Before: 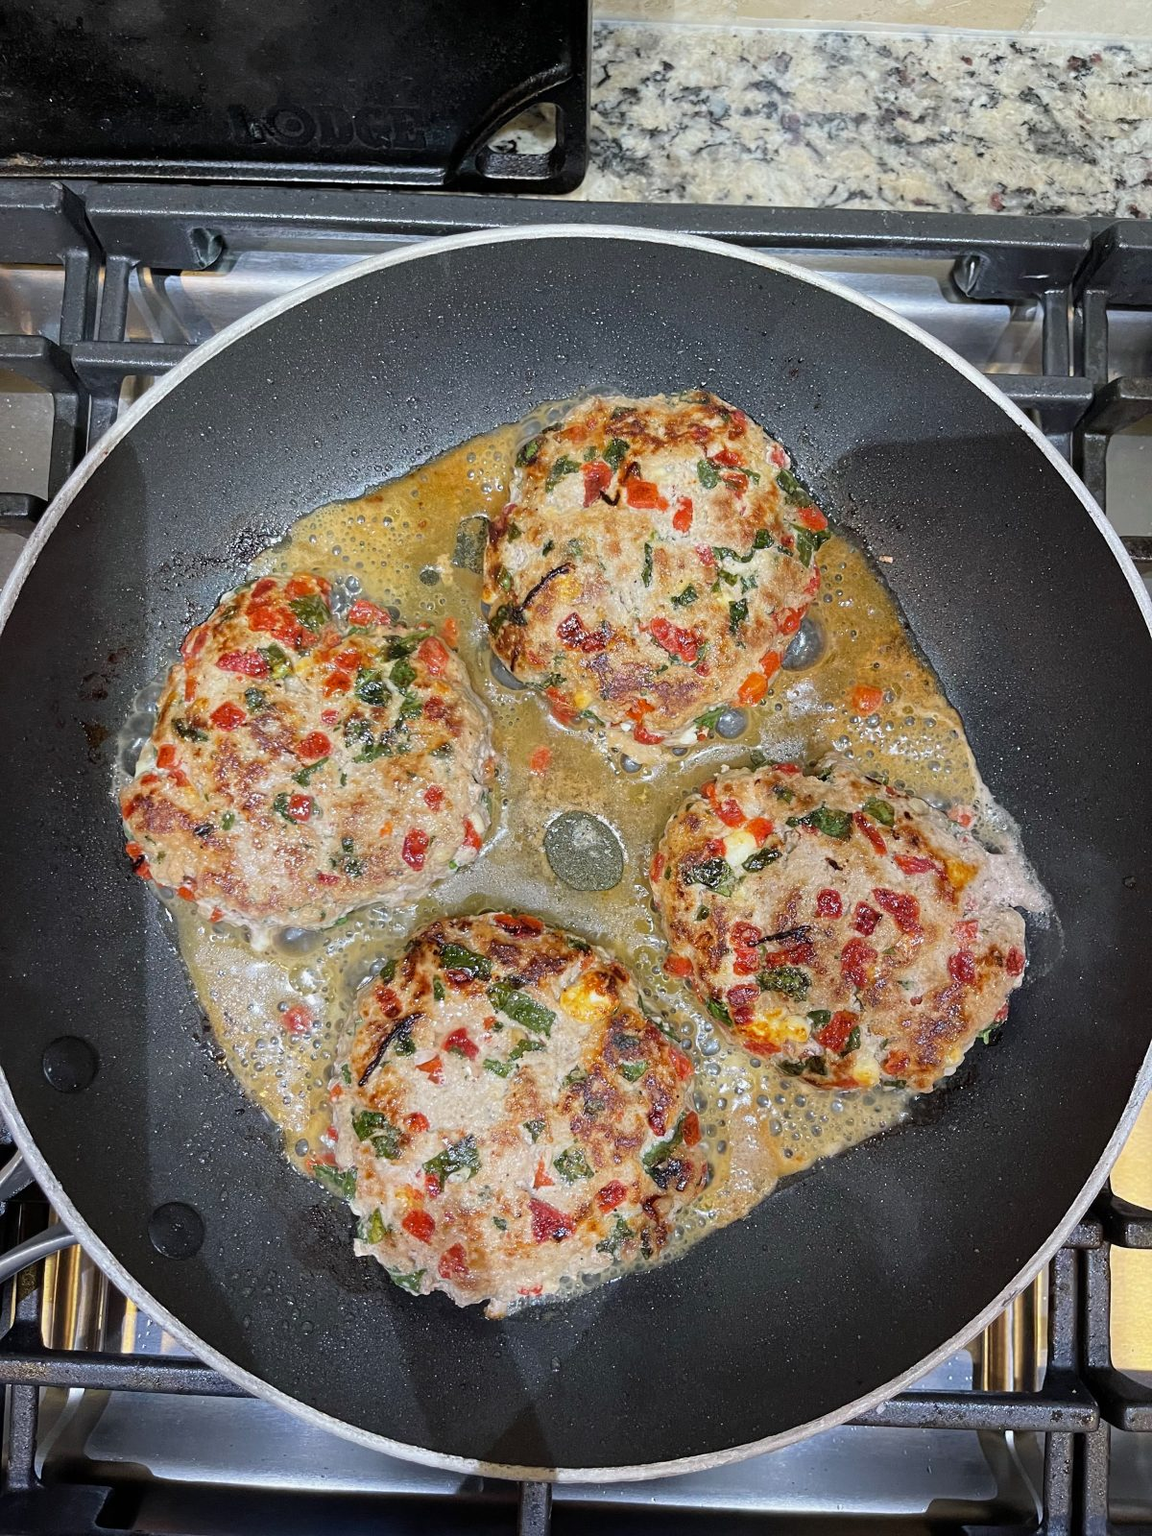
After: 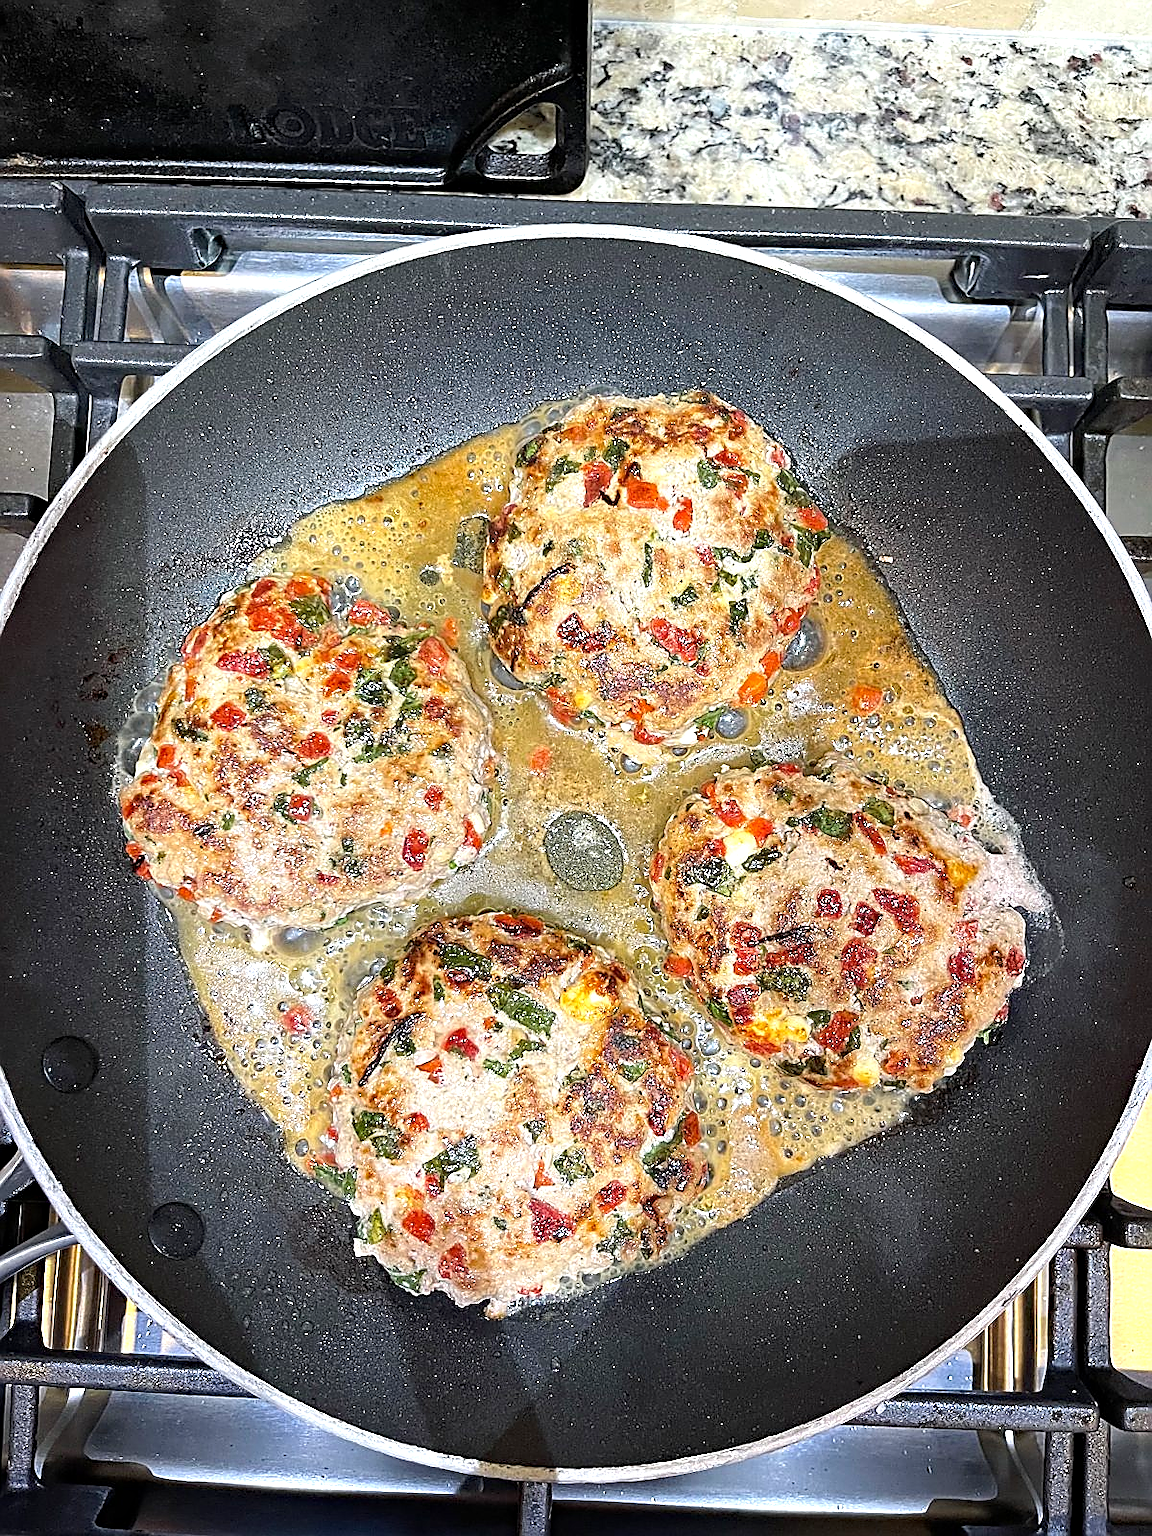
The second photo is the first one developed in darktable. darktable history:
sharpen: radius 1.354, amount 1.241, threshold 0.668
tone equalizer: -8 EV -0.749 EV, -7 EV -0.688 EV, -6 EV -0.602 EV, -5 EV -0.394 EV, -3 EV 0.376 EV, -2 EV 0.6 EV, -1 EV 0.694 EV, +0 EV 0.741 EV, smoothing diameter 24.77%, edges refinement/feathering 9.01, preserve details guided filter
haze removal: compatibility mode true, adaptive false
